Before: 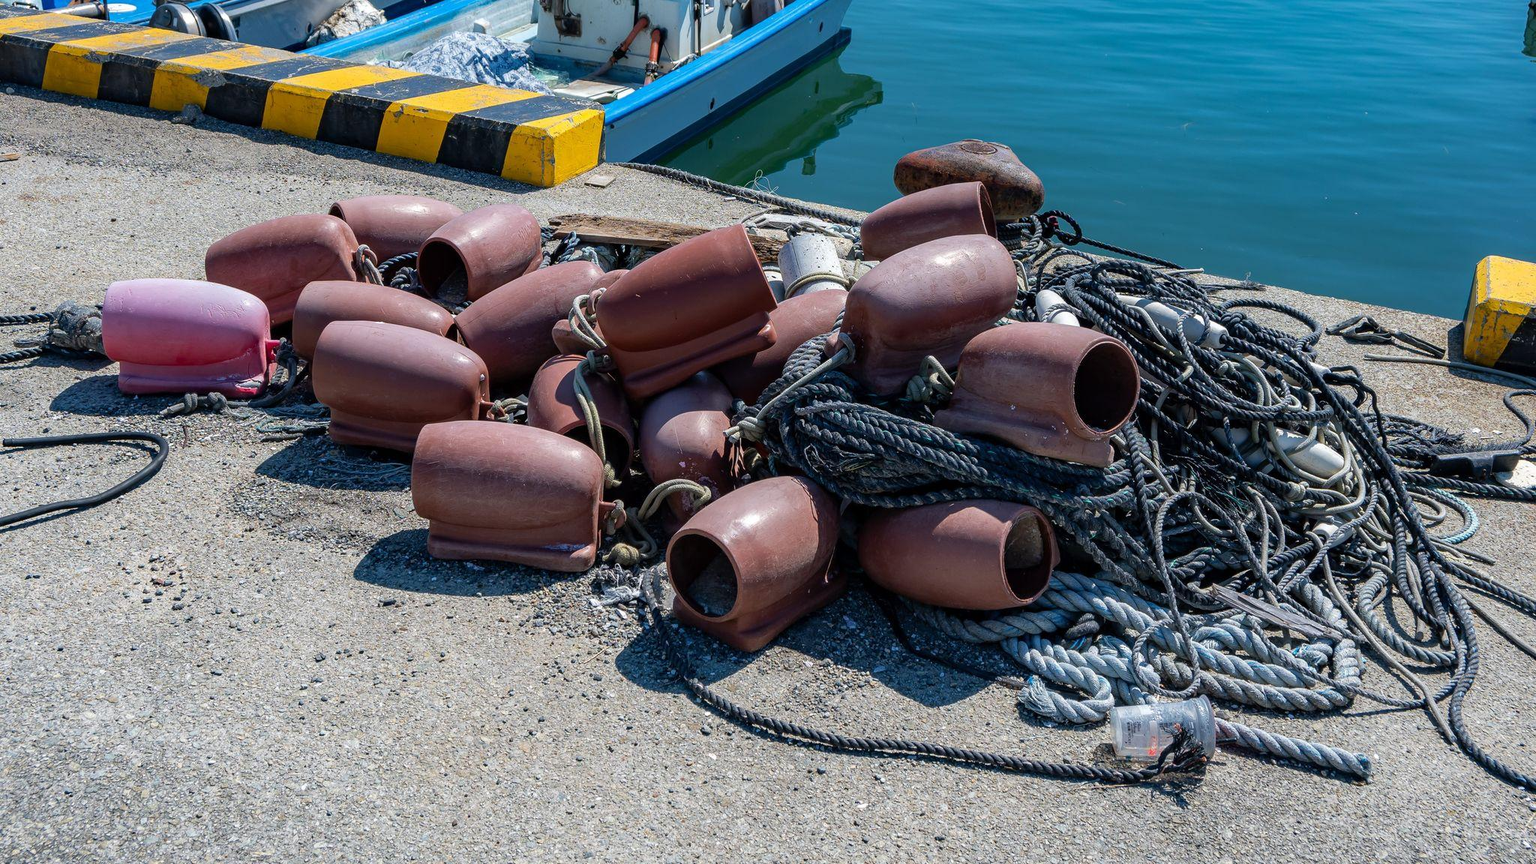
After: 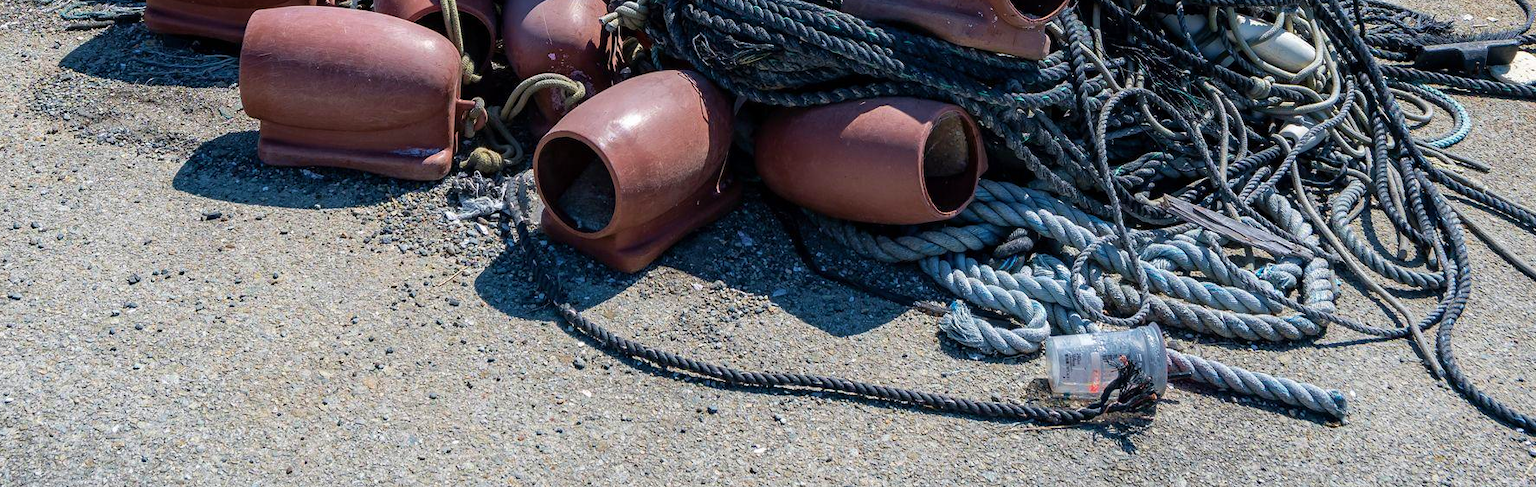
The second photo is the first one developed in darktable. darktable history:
crop and rotate: left 13.306%, top 48.129%, bottom 2.928%
velvia: on, module defaults
